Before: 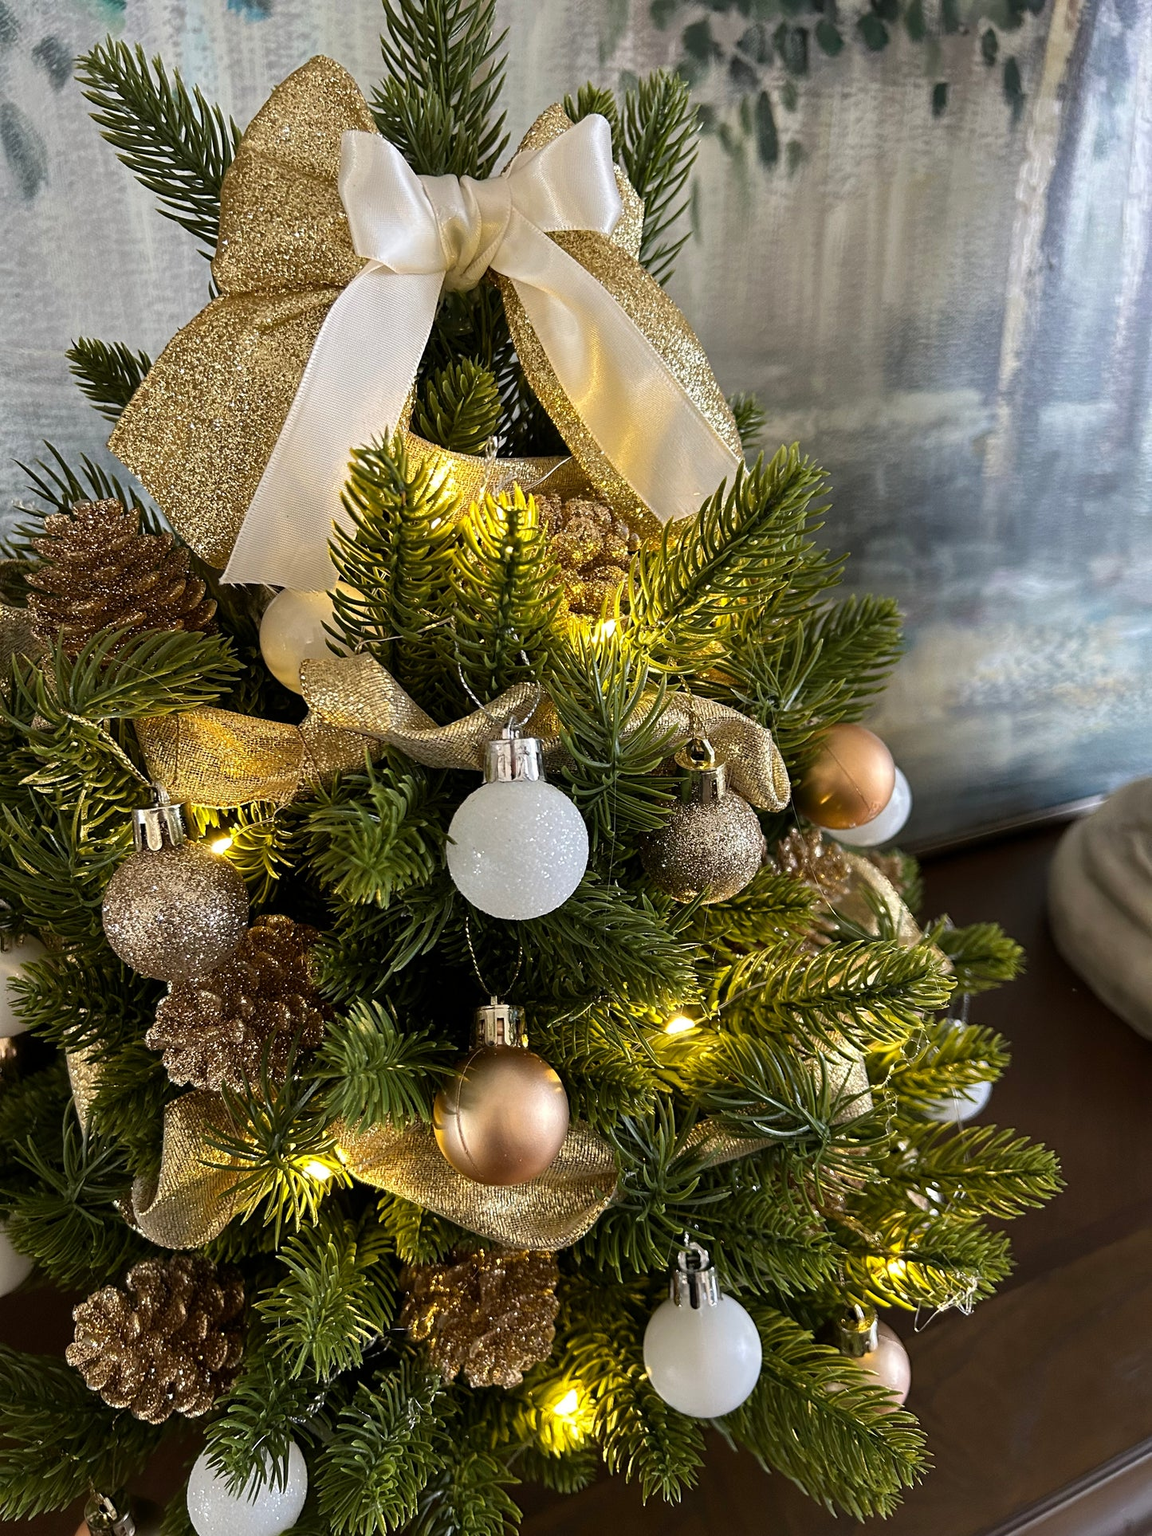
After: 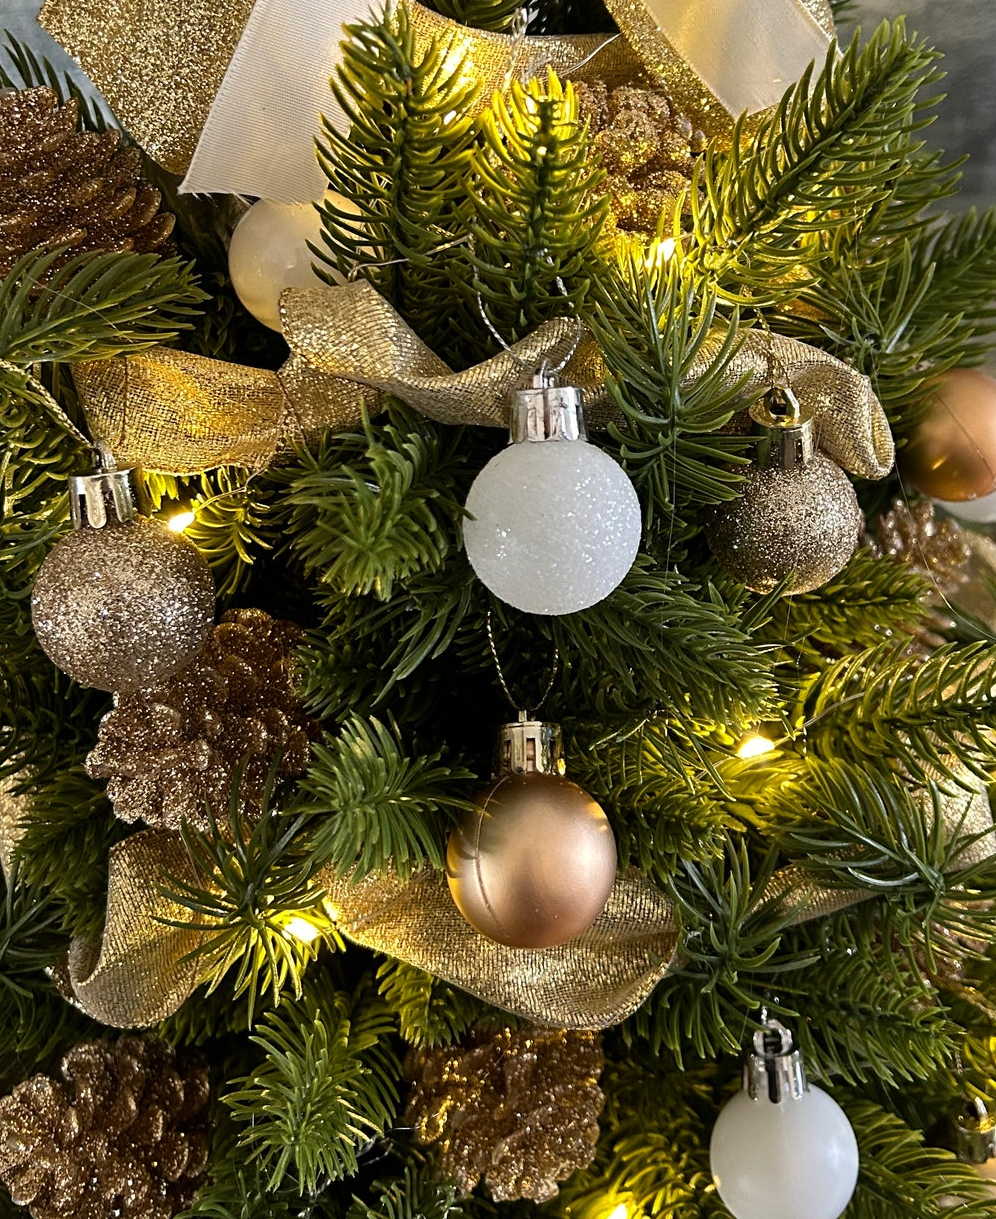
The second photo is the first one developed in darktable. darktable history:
crop: left 6.755%, top 27.981%, right 24.303%, bottom 8.739%
